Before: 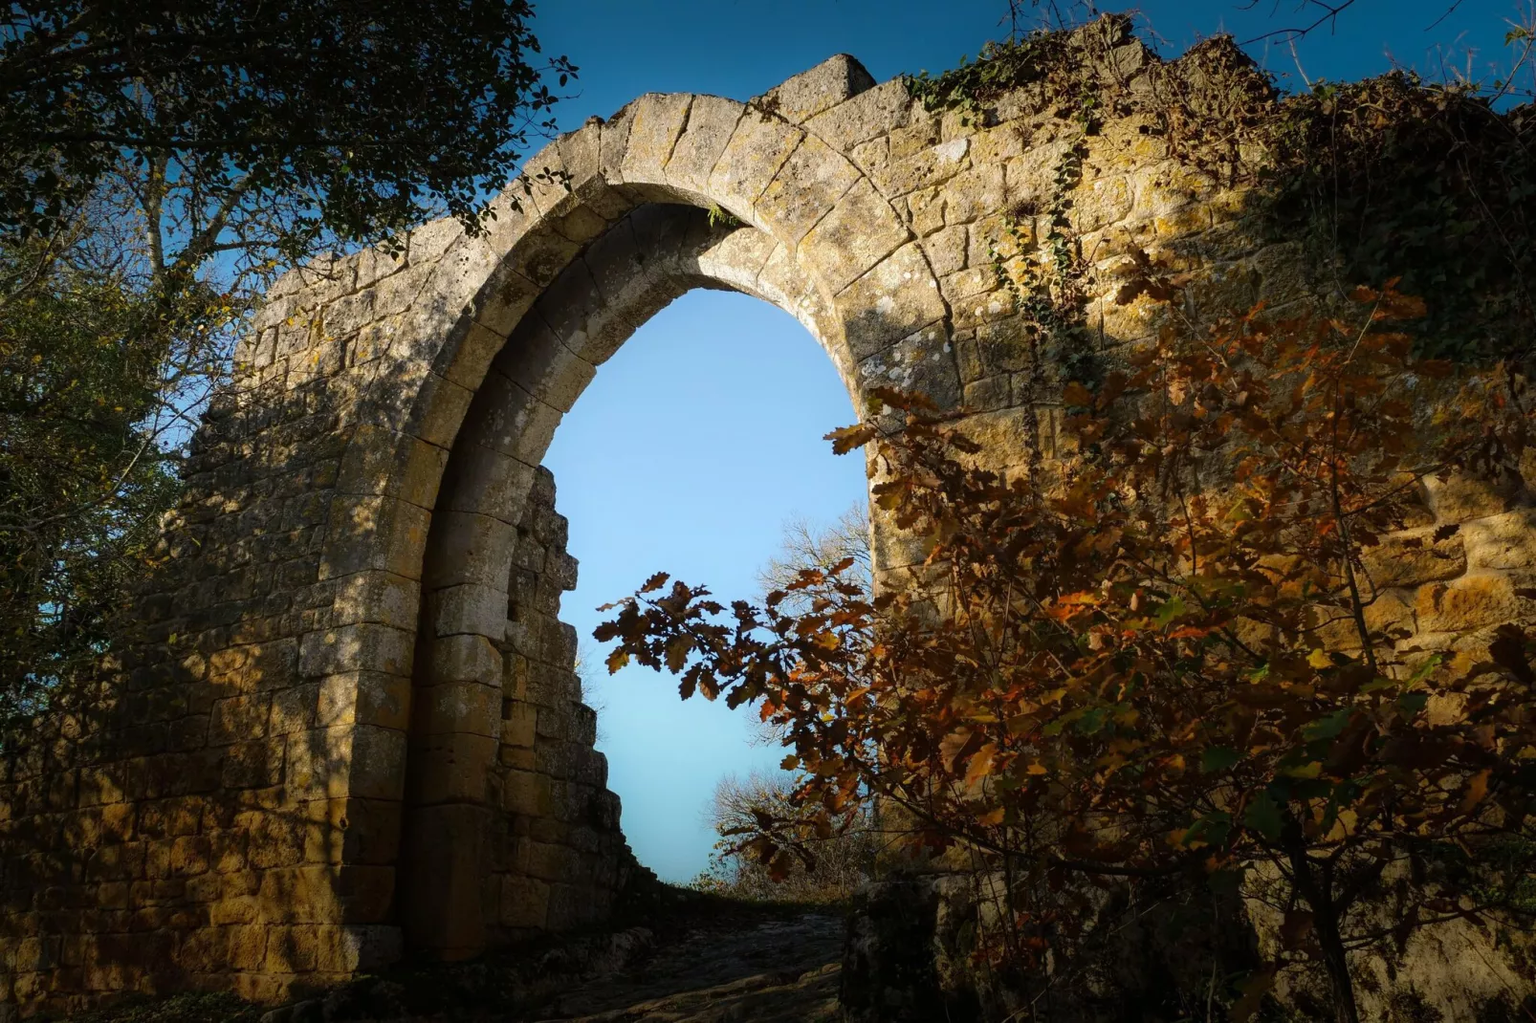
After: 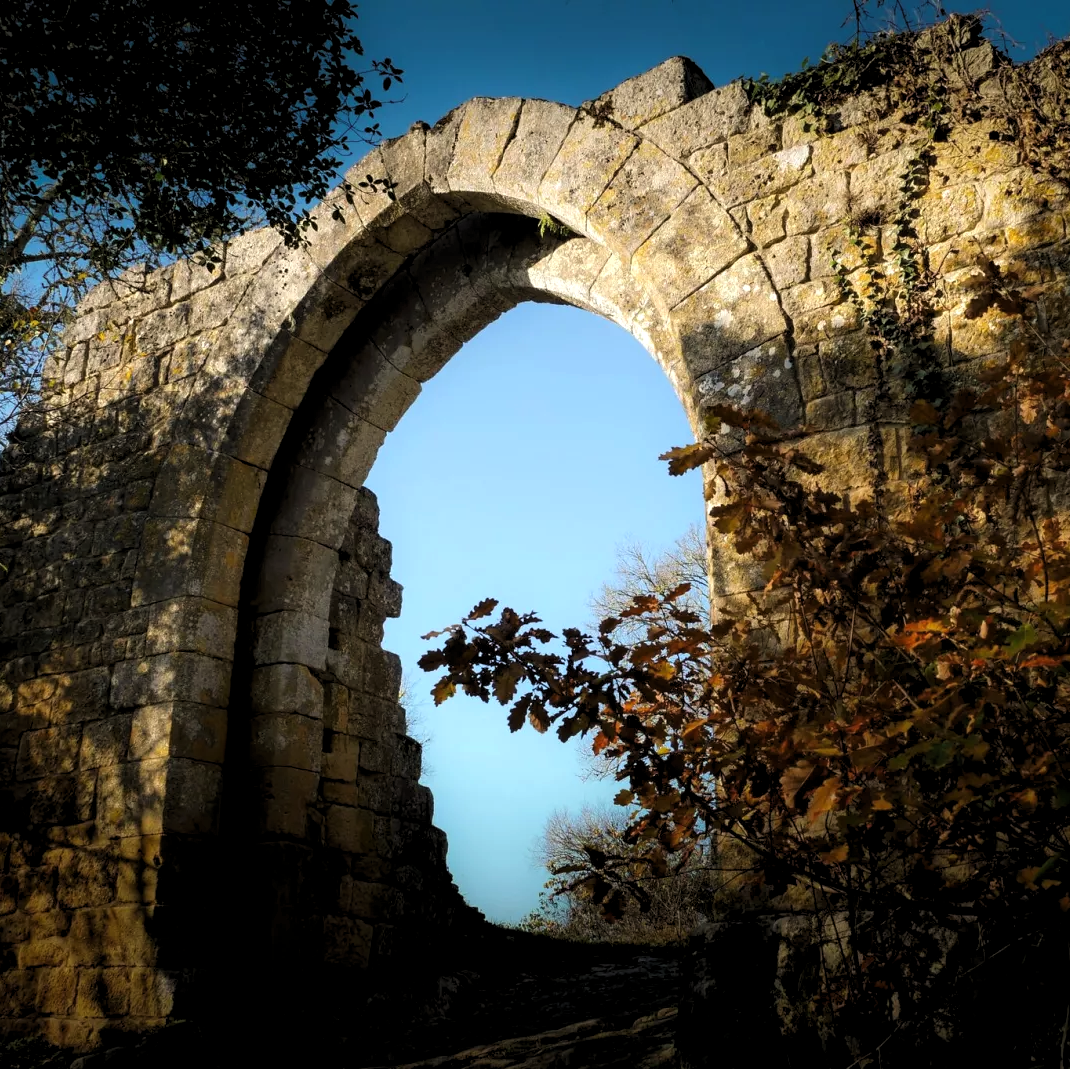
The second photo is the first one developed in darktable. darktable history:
crop and rotate: left 12.604%, right 20.731%
levels: levels [0.062, 0.494, 0.925]
